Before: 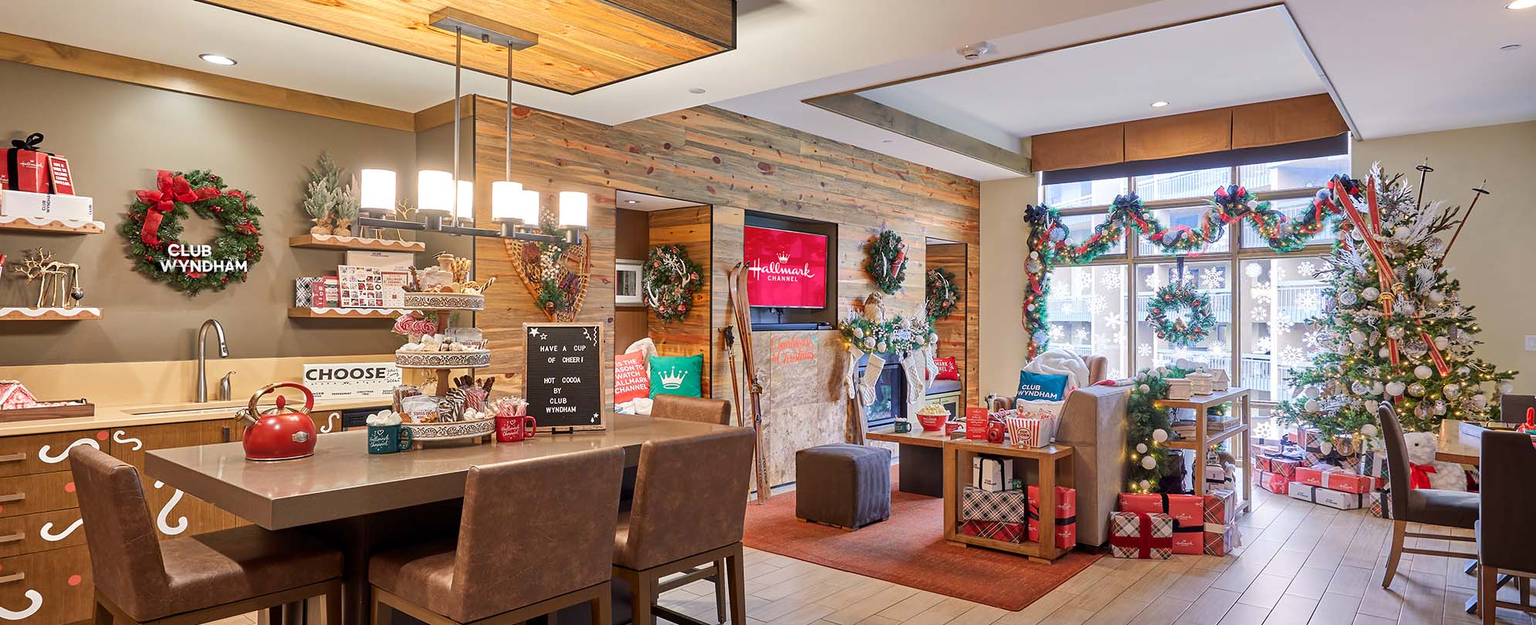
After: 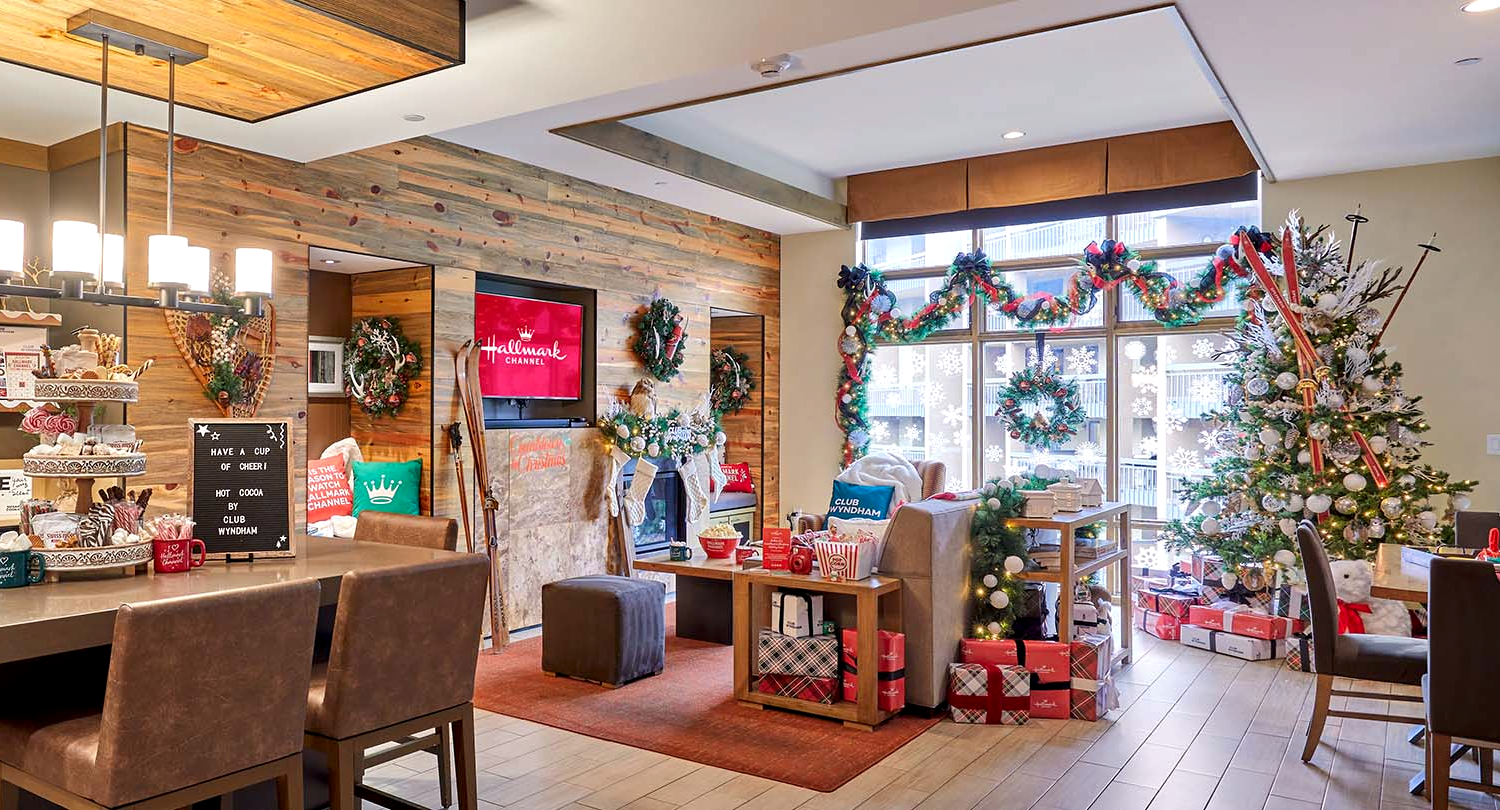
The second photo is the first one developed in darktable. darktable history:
crop and rotate: left 24.6%
contrast equalizer: octaves 7, y [[0.6 ×6], [0.55 ×6], [0 ×6], [0 ×6], [0 ×6]], mix 0.3
